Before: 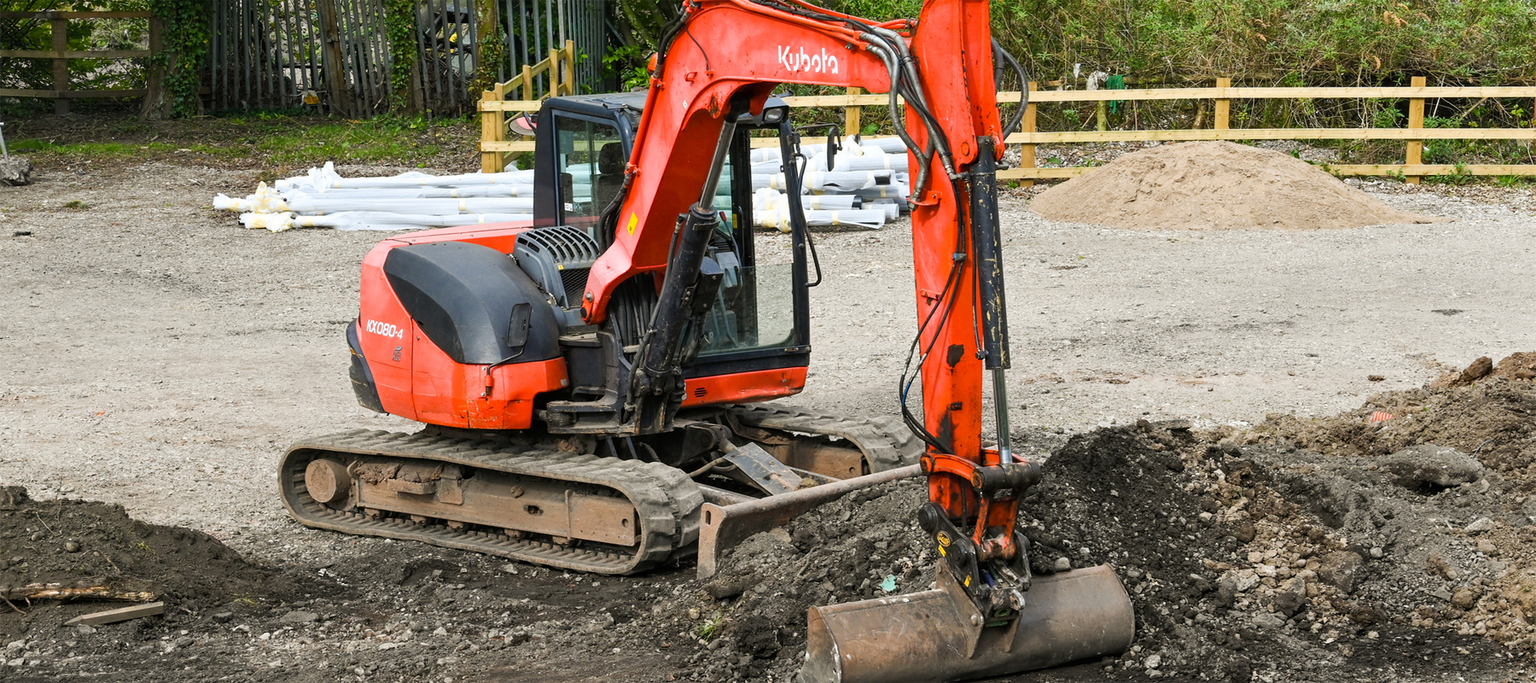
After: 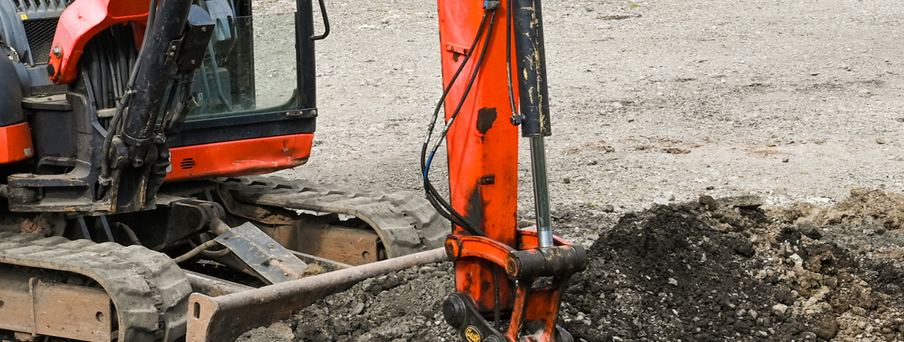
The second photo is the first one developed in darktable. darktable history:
crop: left 35.184%, top 37.056%, right 14.593%, bottom 20.071%
